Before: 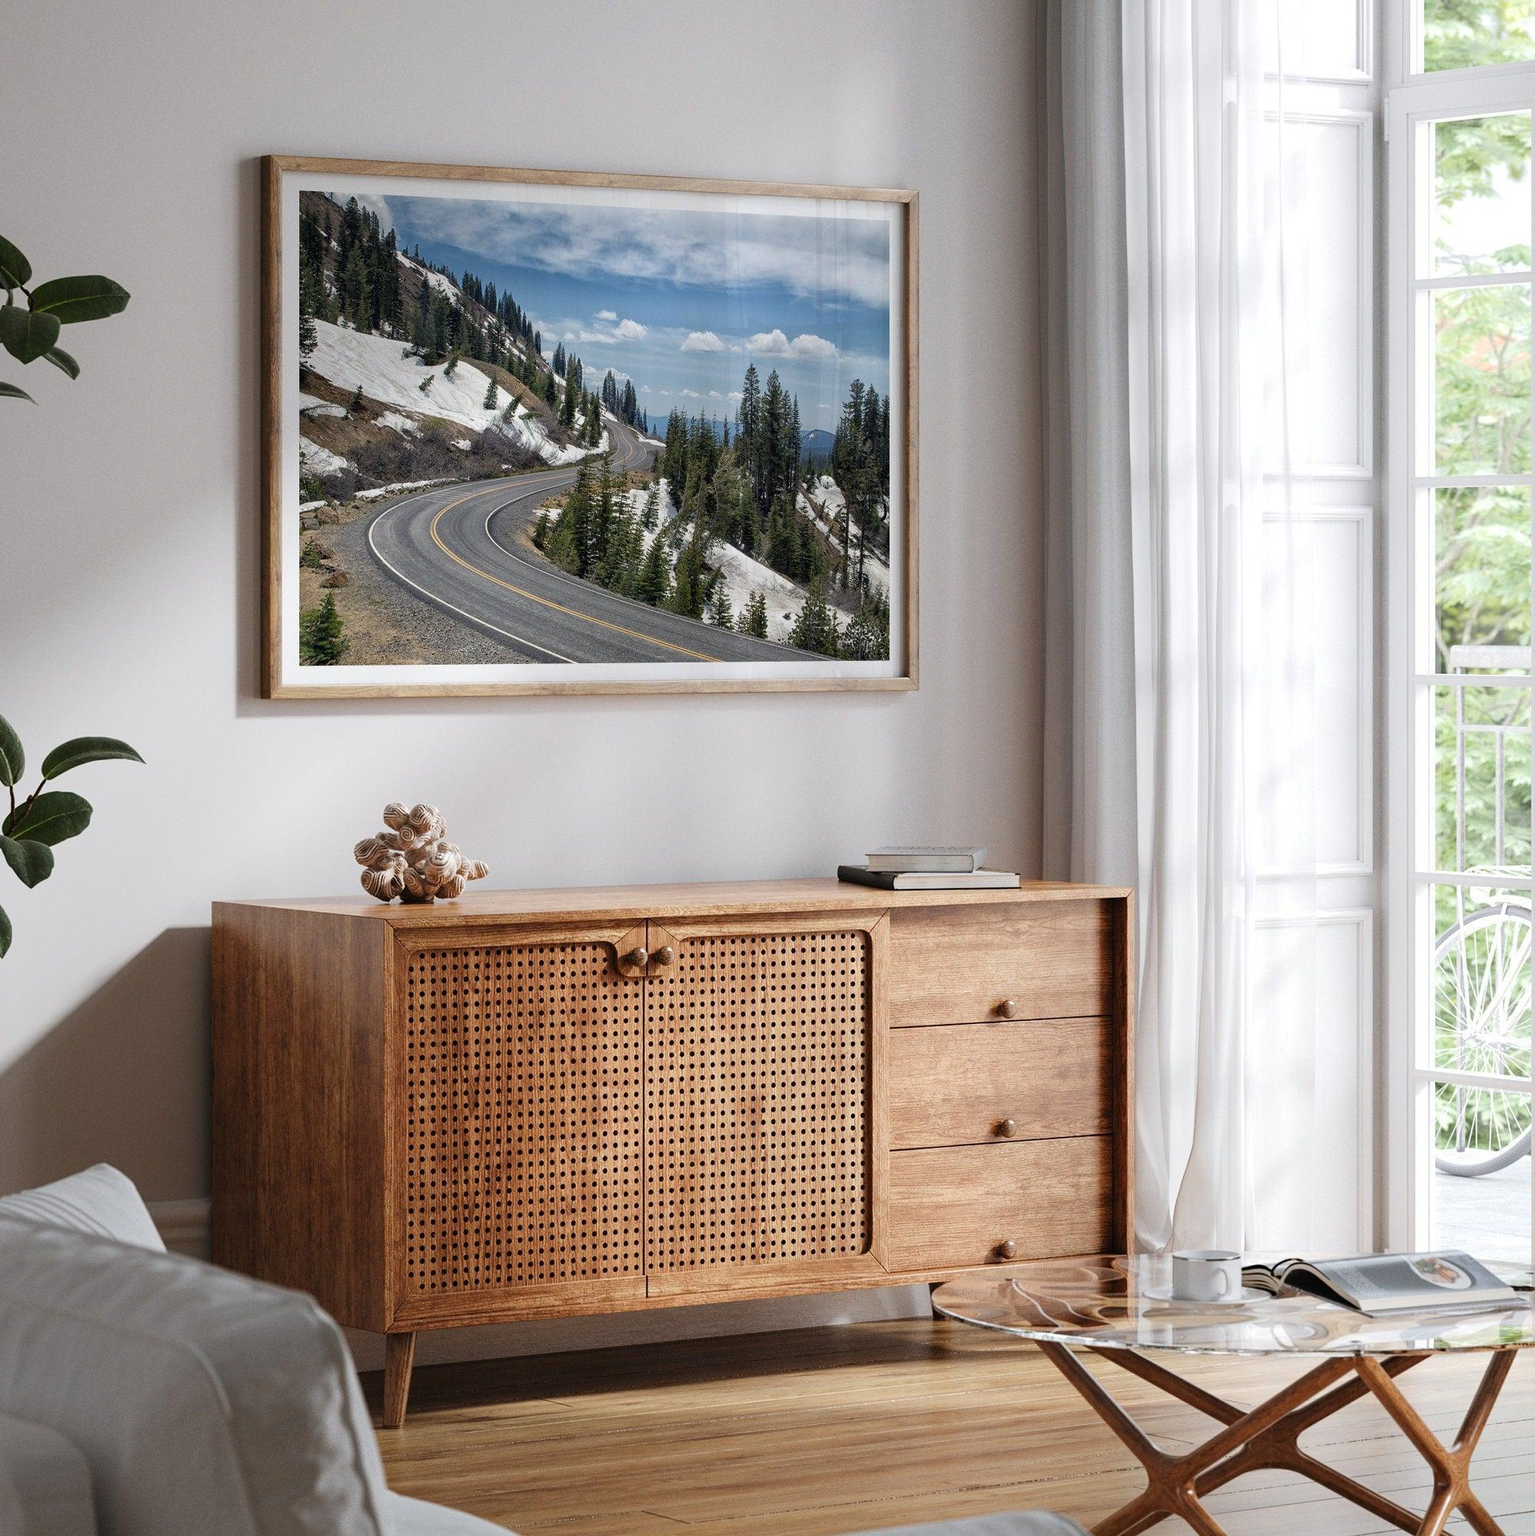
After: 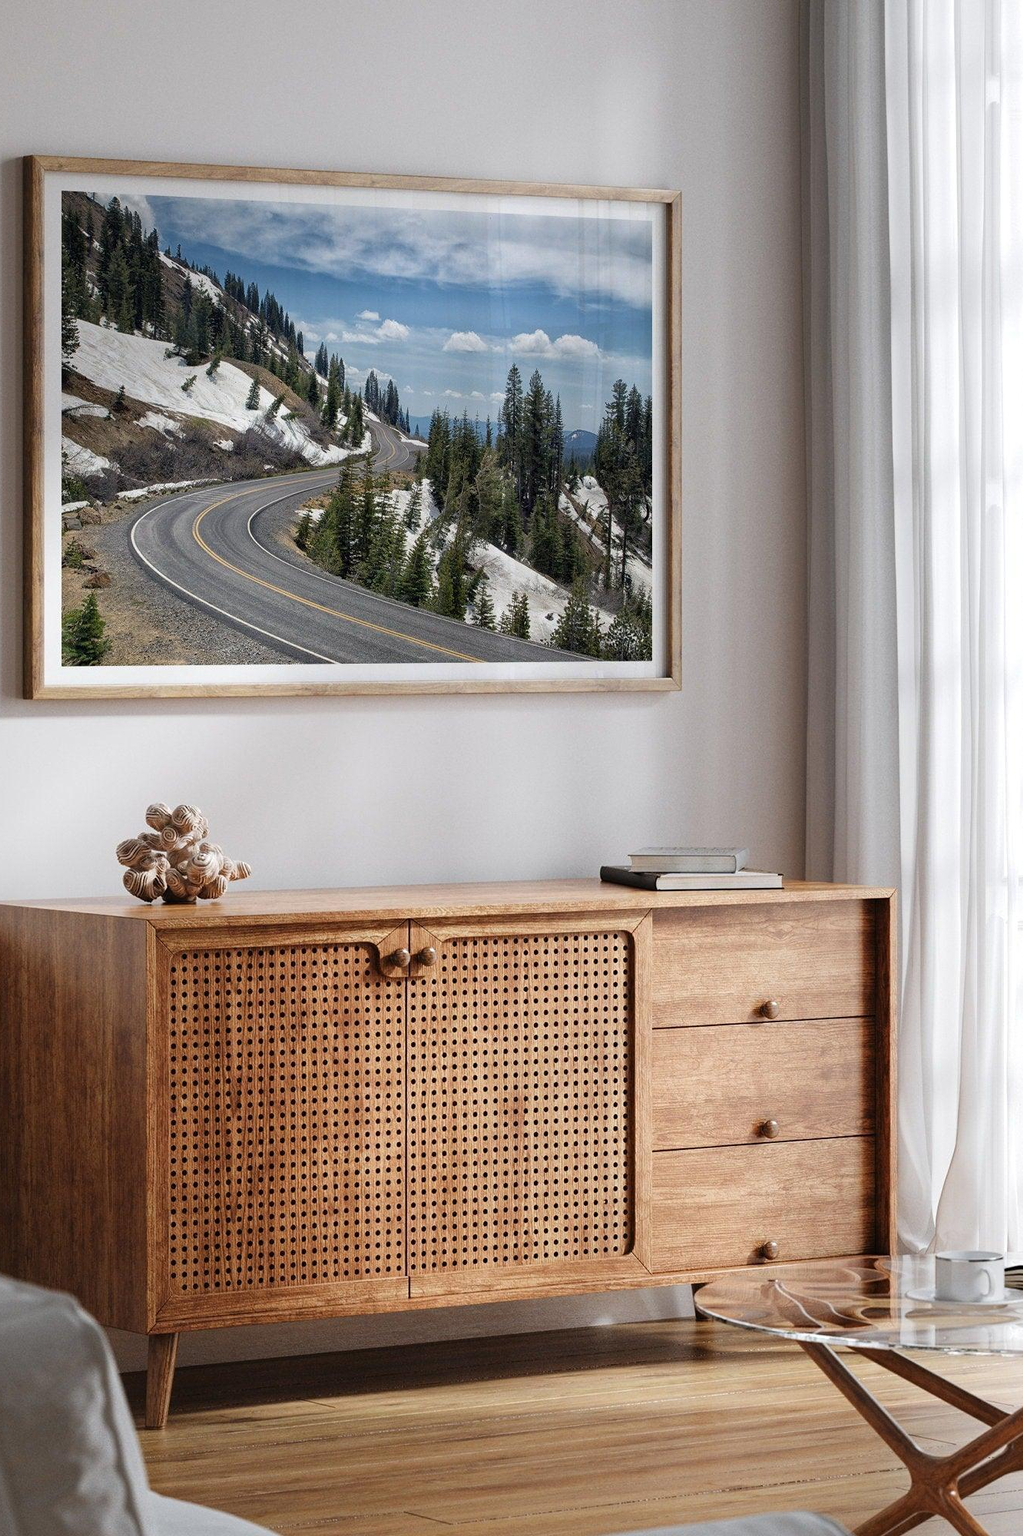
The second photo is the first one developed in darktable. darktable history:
crop and rotate: left 15.546%, right 17.787%
